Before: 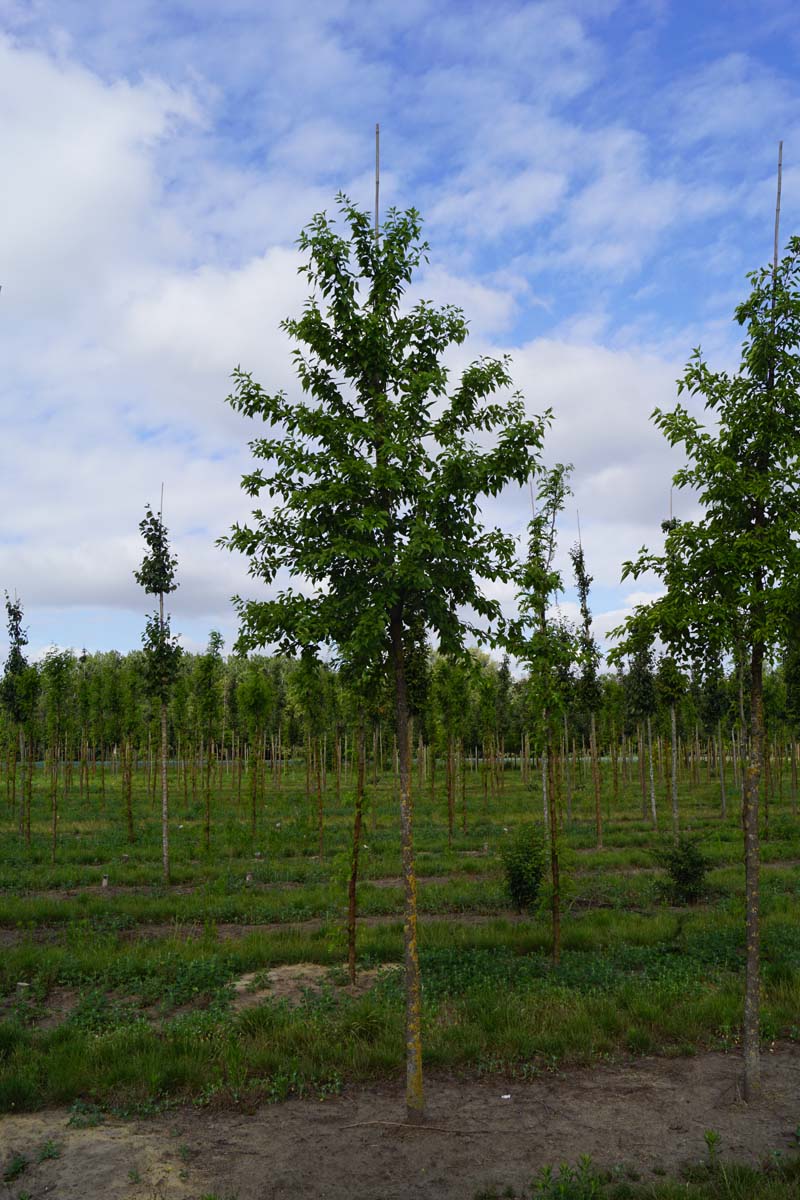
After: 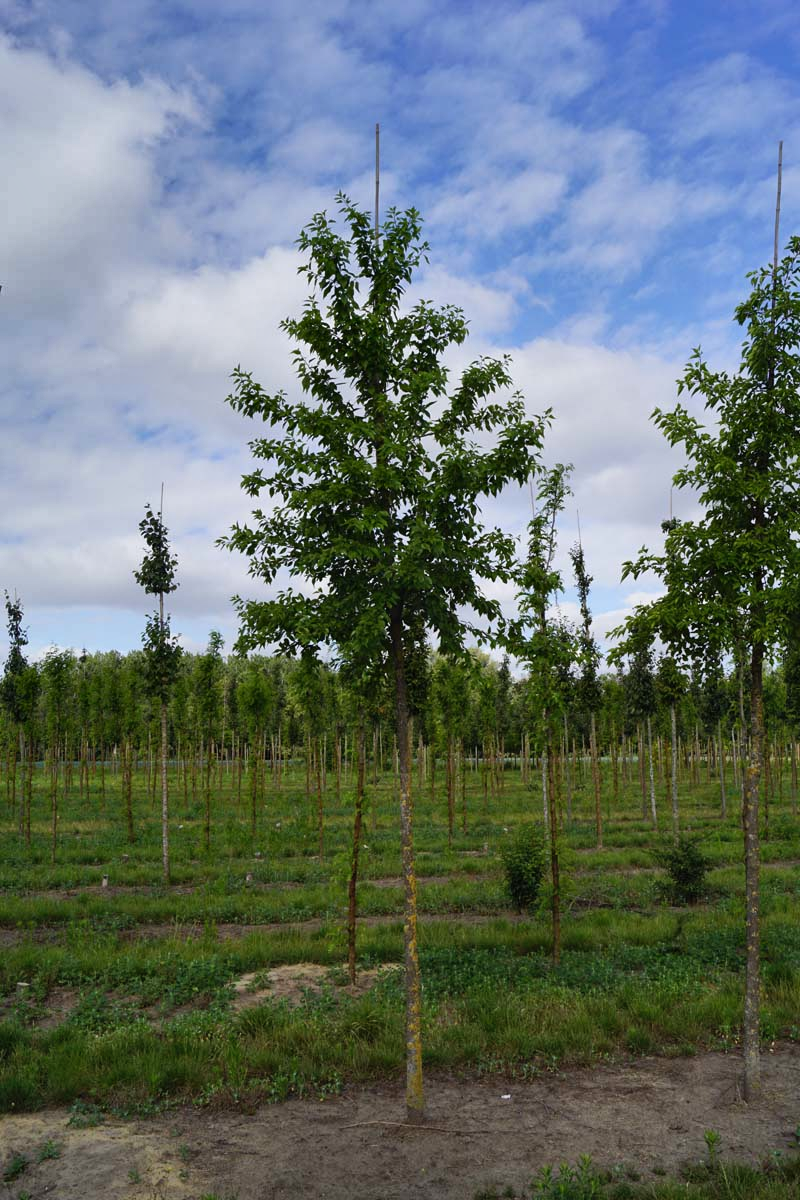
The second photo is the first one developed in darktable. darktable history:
shadows and highlights: radius 109.56, shadows 45.71, highlights -66.15, low approximation 0.01, soften with gaussian
